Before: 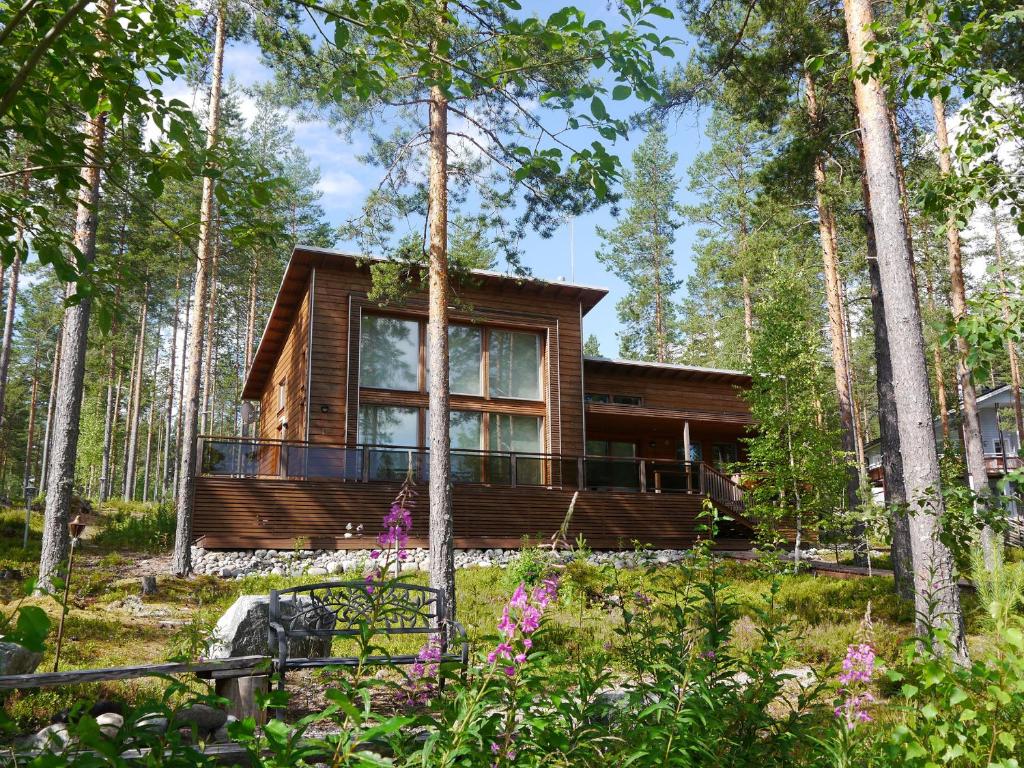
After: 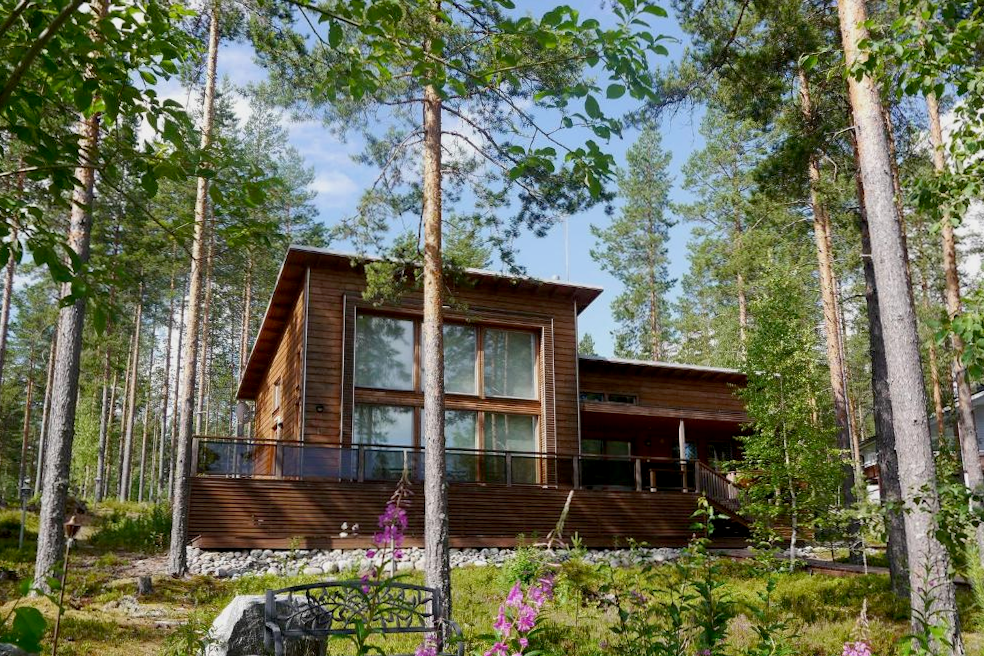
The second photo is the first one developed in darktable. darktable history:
crop and rotate: angle 0.2°, left 0.275%, right 3.127%, bottom 14.18%
exposure: black level correction 0.006, exposure -0.226 EV, compensate highlight preservation false
